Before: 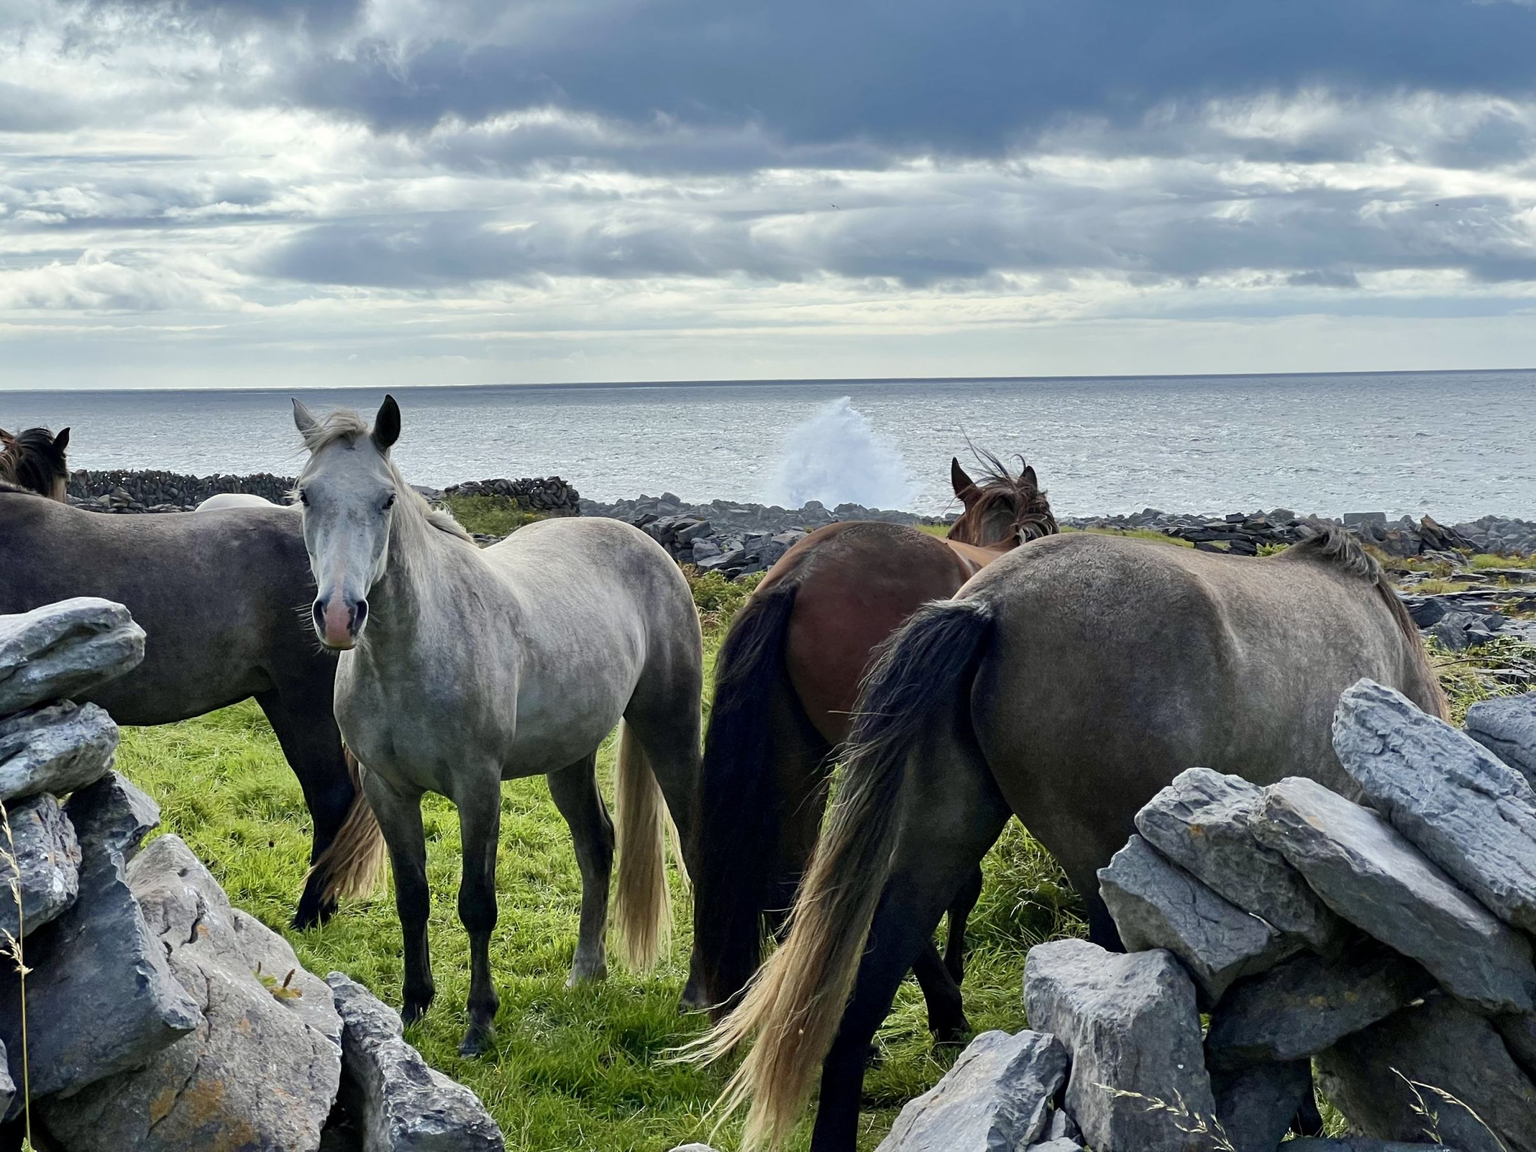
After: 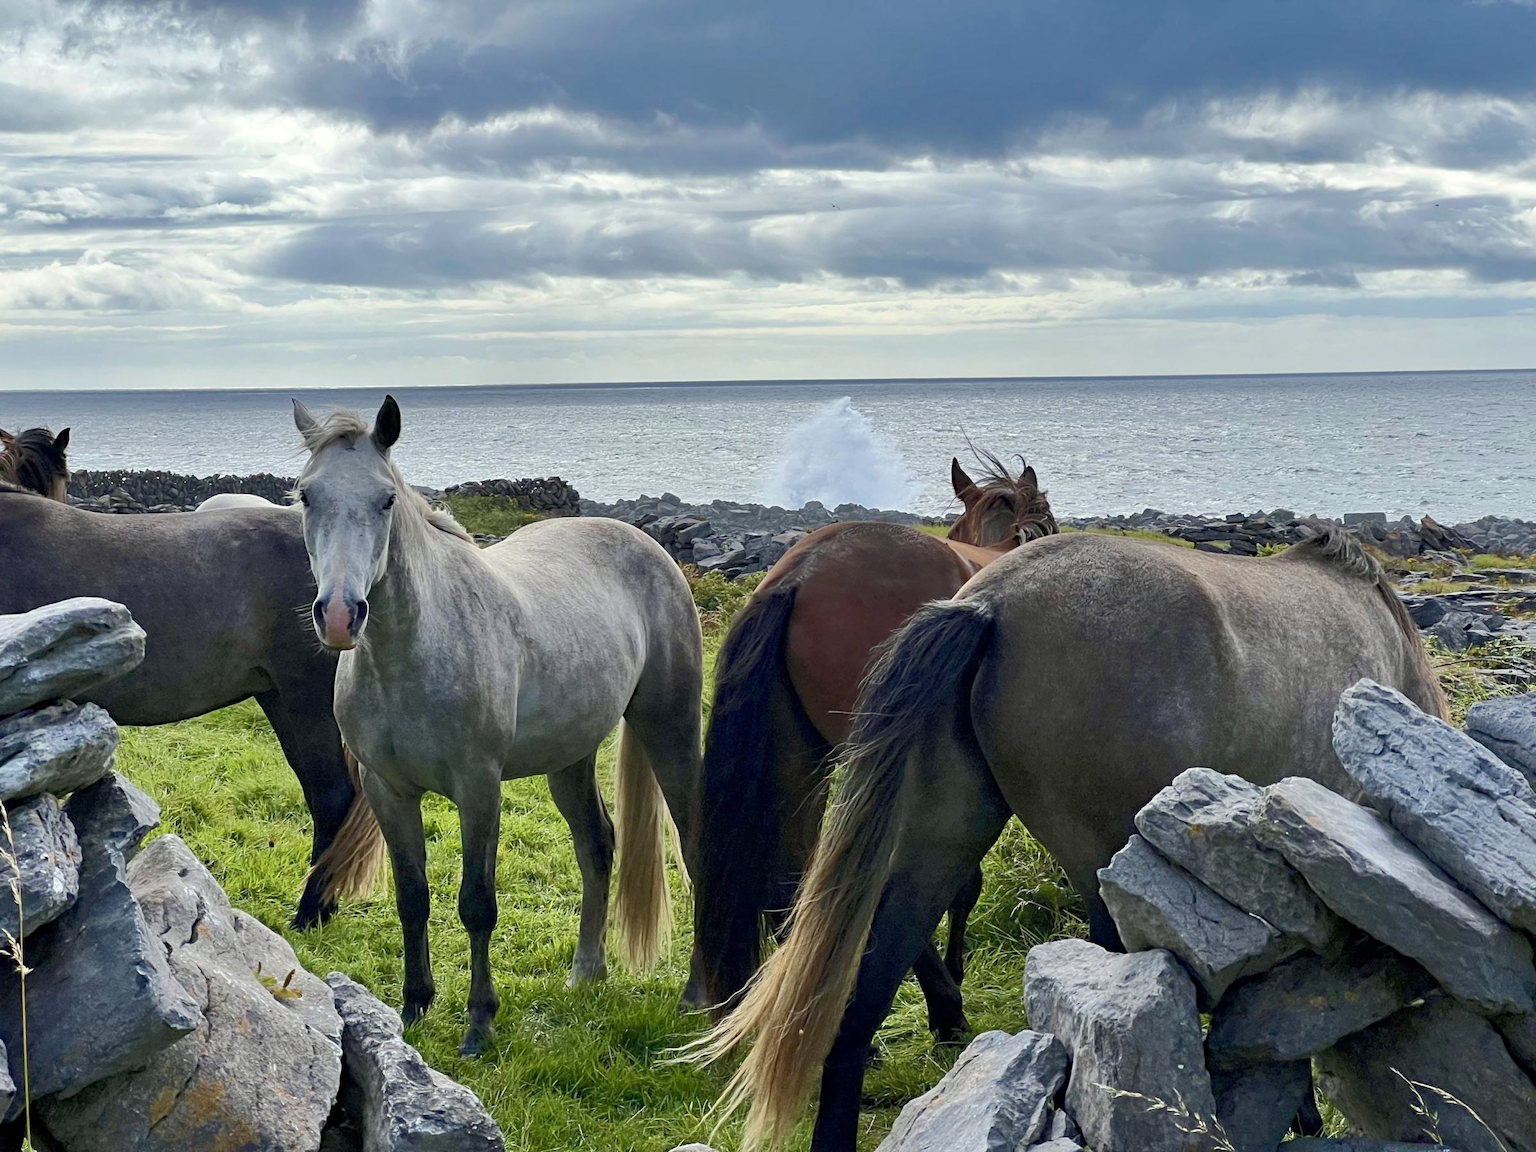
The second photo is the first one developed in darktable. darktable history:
haze removal: strength 0.12, distance 0.25, compatibility mode true, adaptive false
rgb curve: curves: ch0 [(0, 0) (0.093, 0.159) (0.241, 0.265) (0.414, 0.42) (1, 1)], compensate middle gray true, preserve colors basic power
